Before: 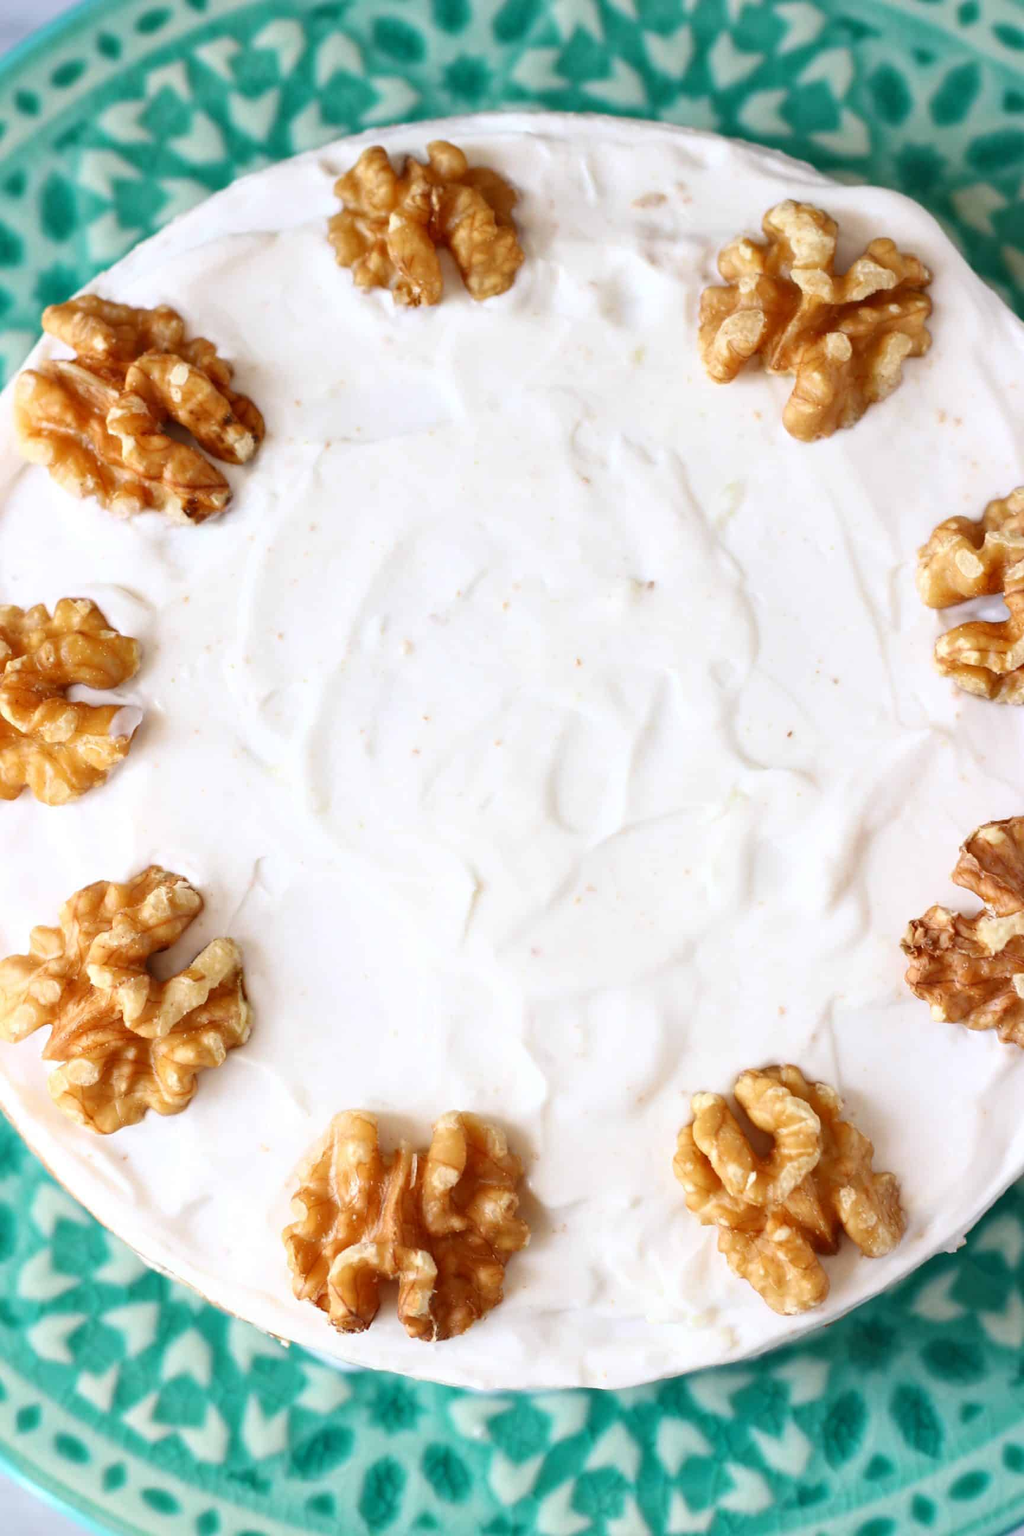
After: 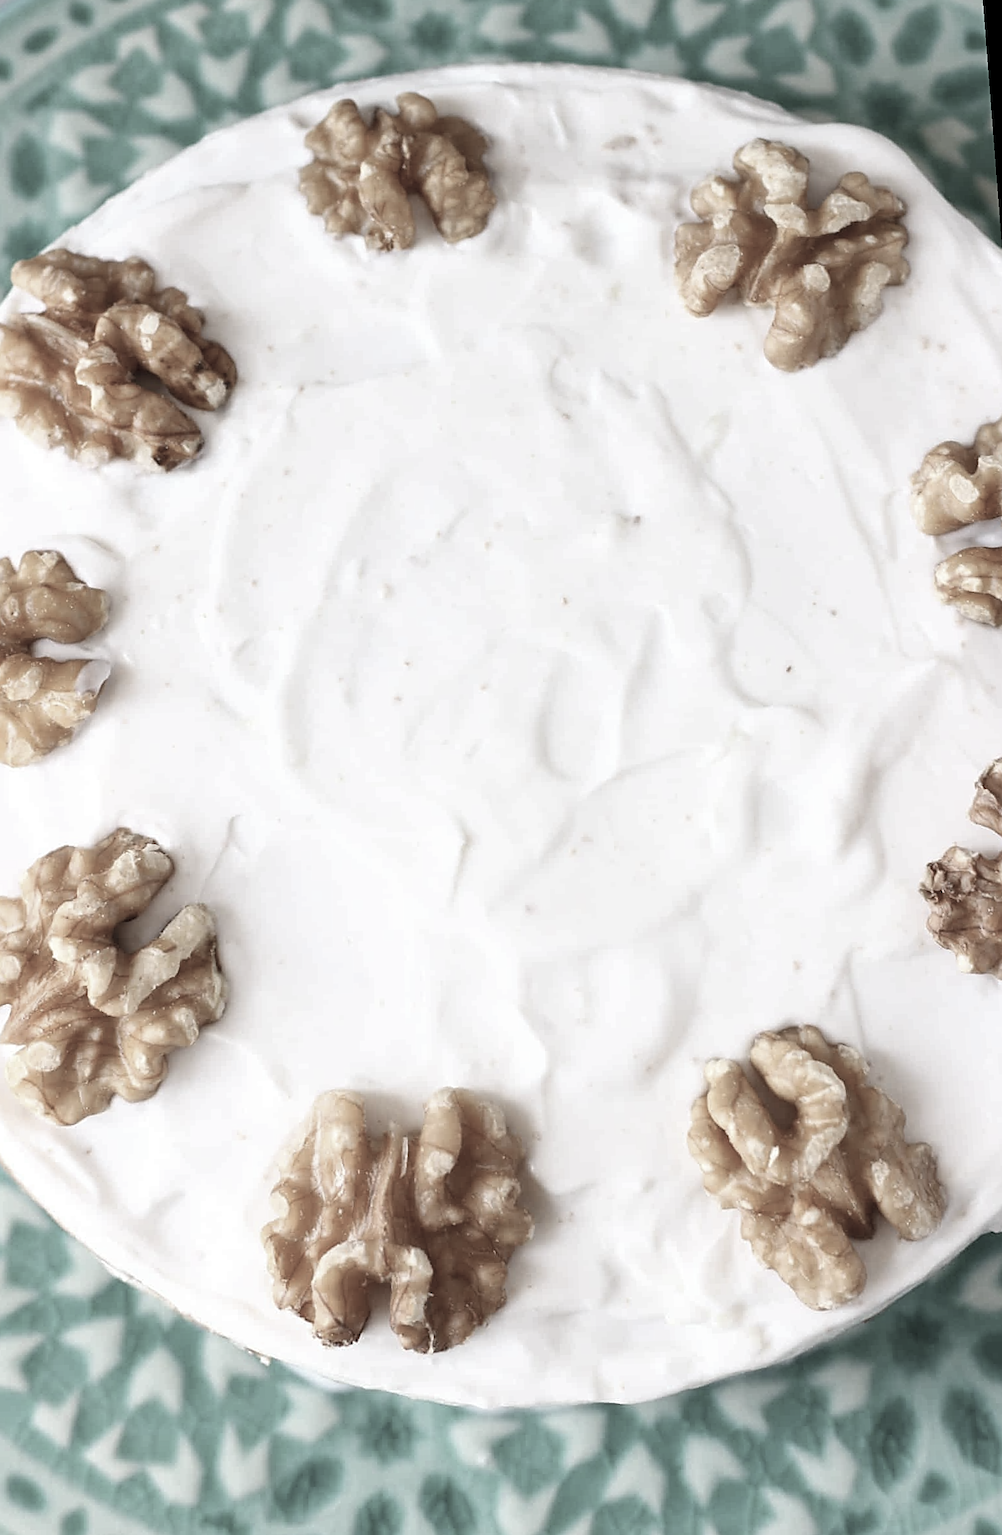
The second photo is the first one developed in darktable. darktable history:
color correction: saturation 0.3
sharpen: on, module defaults
rotate and perspective: rotation -1.68°, lens shift (vertical) -0.146, crop left 0.049, crop right 0.912, crop top 0.032, crop bottom 0.96
